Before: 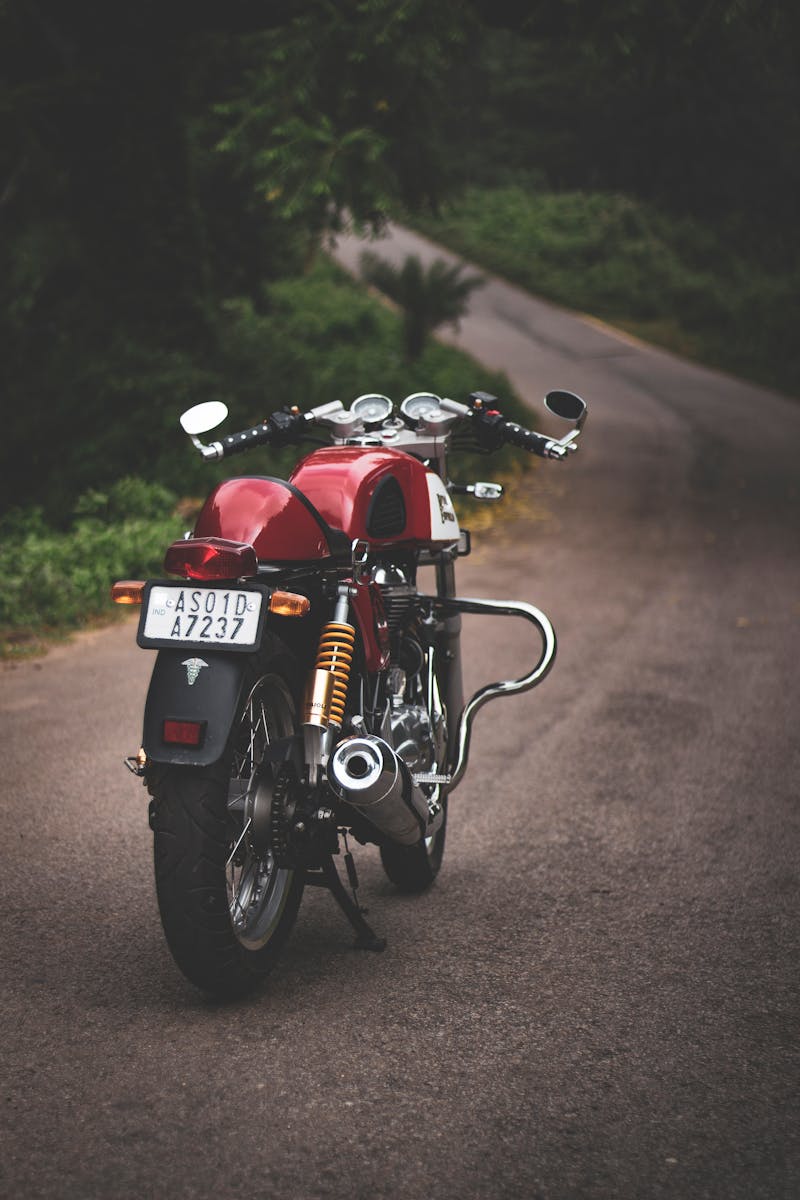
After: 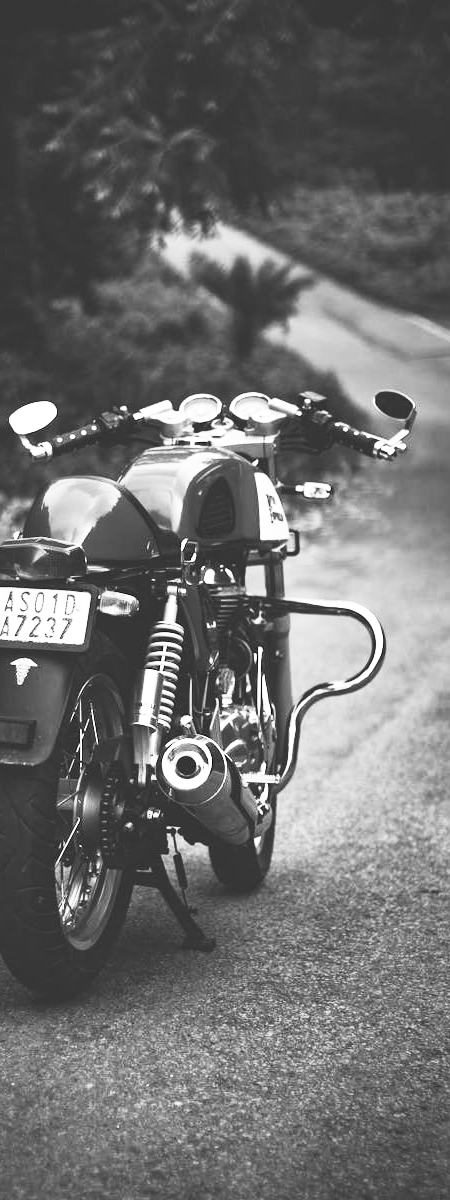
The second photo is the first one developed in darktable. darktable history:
contrast brightness saturation: contrast 0.53, brightness 0.47, saturation -1
exposure: exposure 0.3 EV, compensate highlight preservation false
crop: left 21.496%, right 22.254%
